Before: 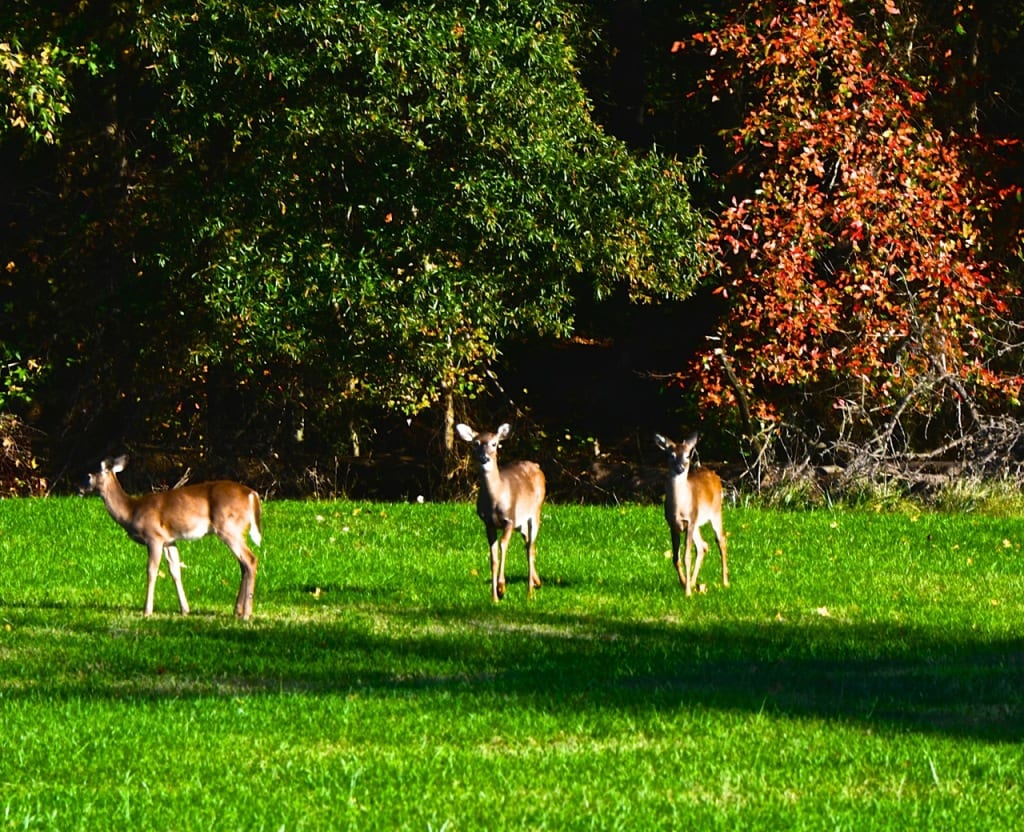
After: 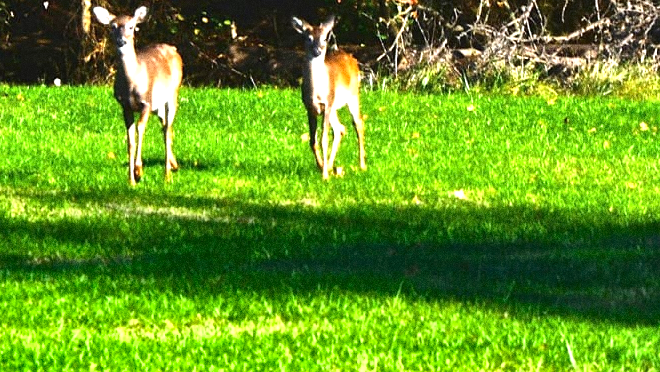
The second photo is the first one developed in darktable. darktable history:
grain: coarseness 0.09 ISO, strength 40%
exposure: black level correction 0, exposure 1.1 EV, compensate exposure bias true, compensate highlight preservation false
tone equalizer: on, module defaults
crop and rotate: left 35.509%, top 50.238%, bottom 4.934%
shadows and highlights: soften with gaussian
